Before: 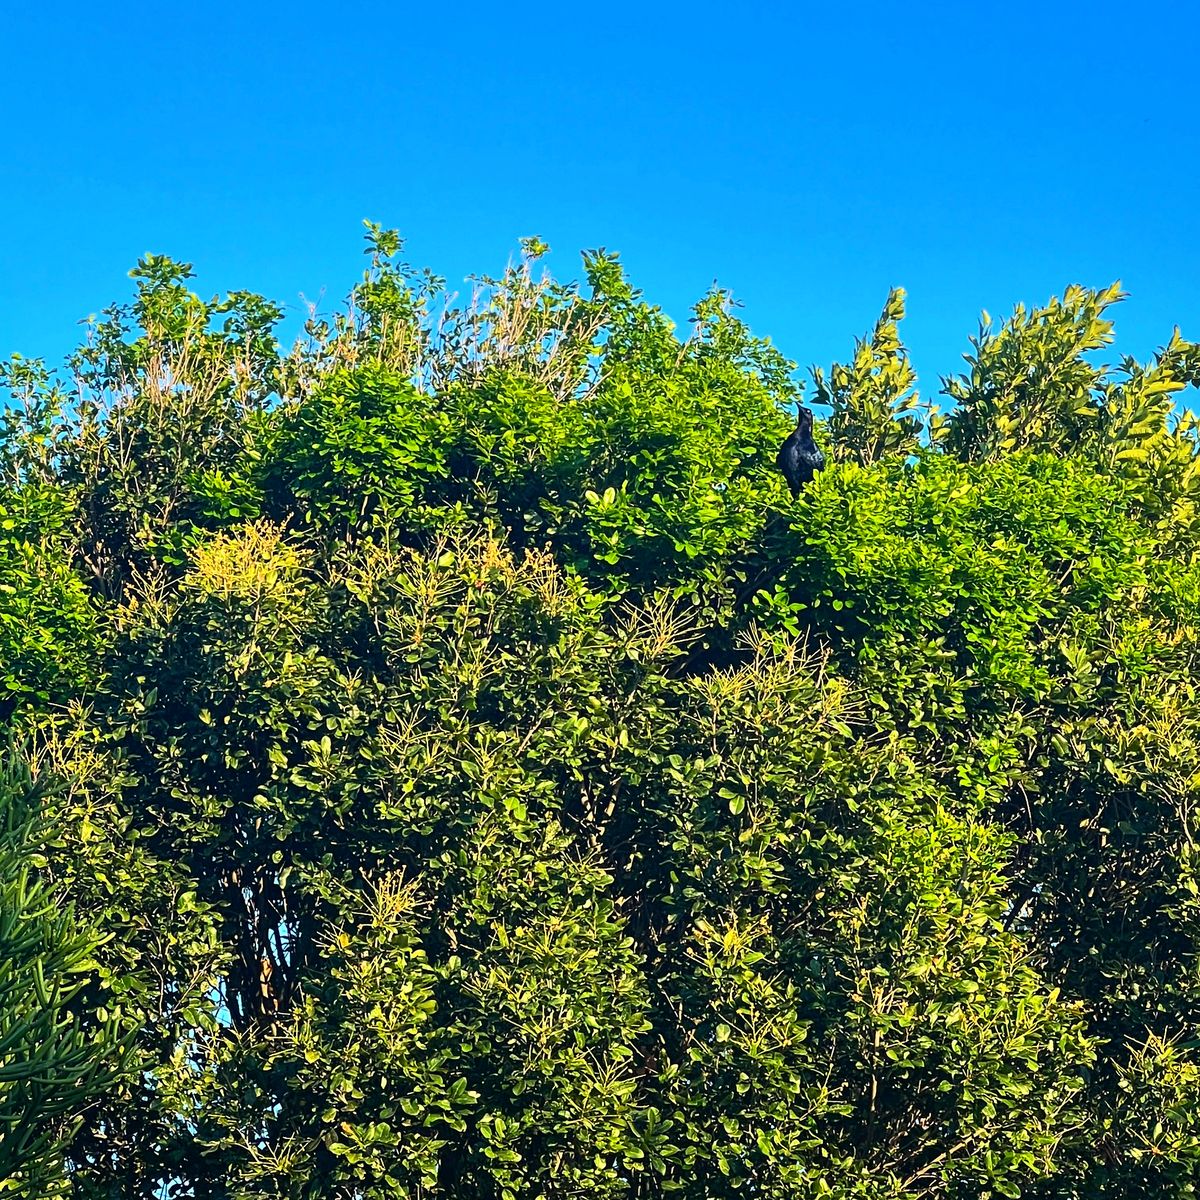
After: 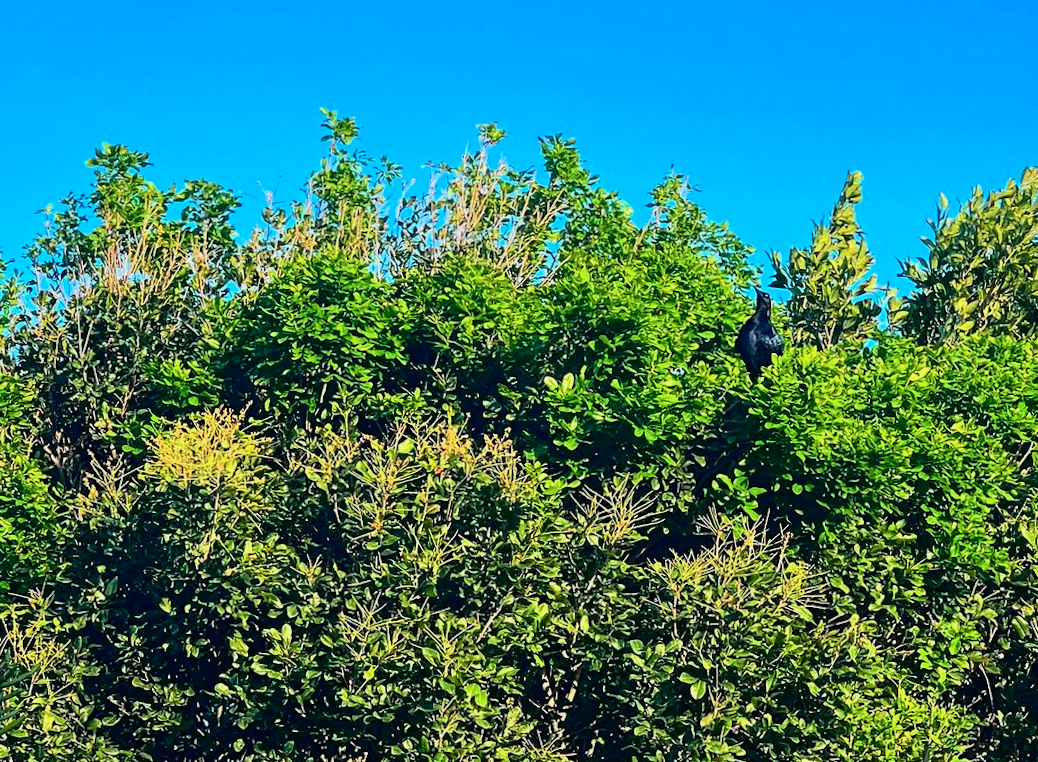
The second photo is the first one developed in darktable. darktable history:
tone curve: curves: ch0 [(0, 0) (0.068, 0.031) (0.183, 0.13) (0.341, 0.319) (0.547, 0.545) (0.828, 0.817) (1, 0.968)]; ch1 [(0, 0) (0.23, 0.166) (0.34, 0.308) (0.371, 0.337) (0.429, 0.408) (0.477, 0.466) (0.499, 0.5) (0.529, 0.528) (0.559, 0.578) (0.743, 0.798) (1, 1)]; ch2 [(0, 0) (0.431, 0.419) (0.495, 0.502) (0.524, 0.525) (0.568, 0.543) (0.6, 0.597) (0.634, 0.644) (0.728, 0.722) (1, 1)], color space Lab, independent channels, preserve colors none
rotate and perspective: rotation -0.45°, automatic cropping original format, crop left 0.008, crop right 0.992, crop top 0.012, crop bottom 0.988
crop: left 3.015%, top 8.969%, right 9.647%, bottom 26.457%
